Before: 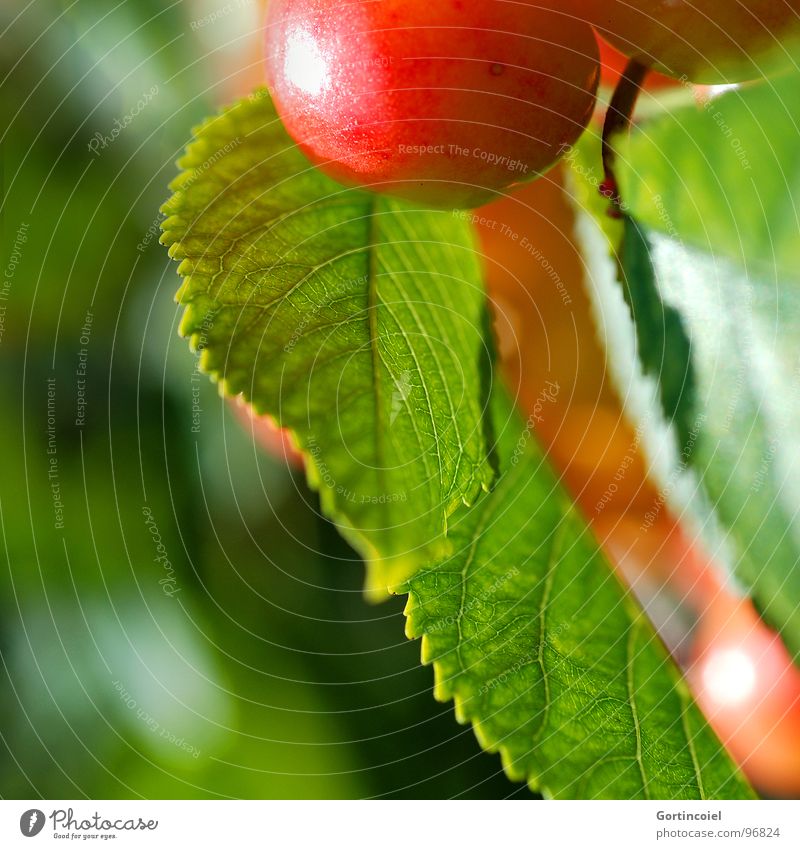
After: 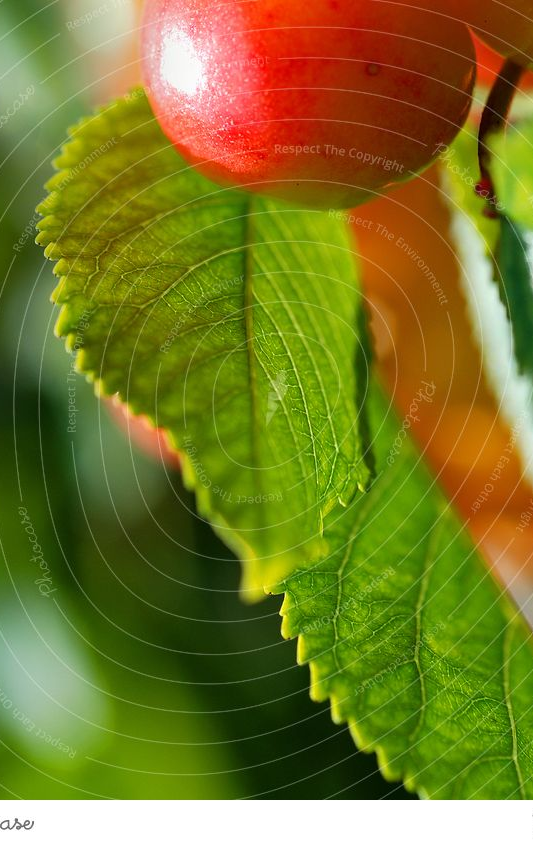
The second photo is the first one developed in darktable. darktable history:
crop and rotate: left 15.502%, right 17.754%
